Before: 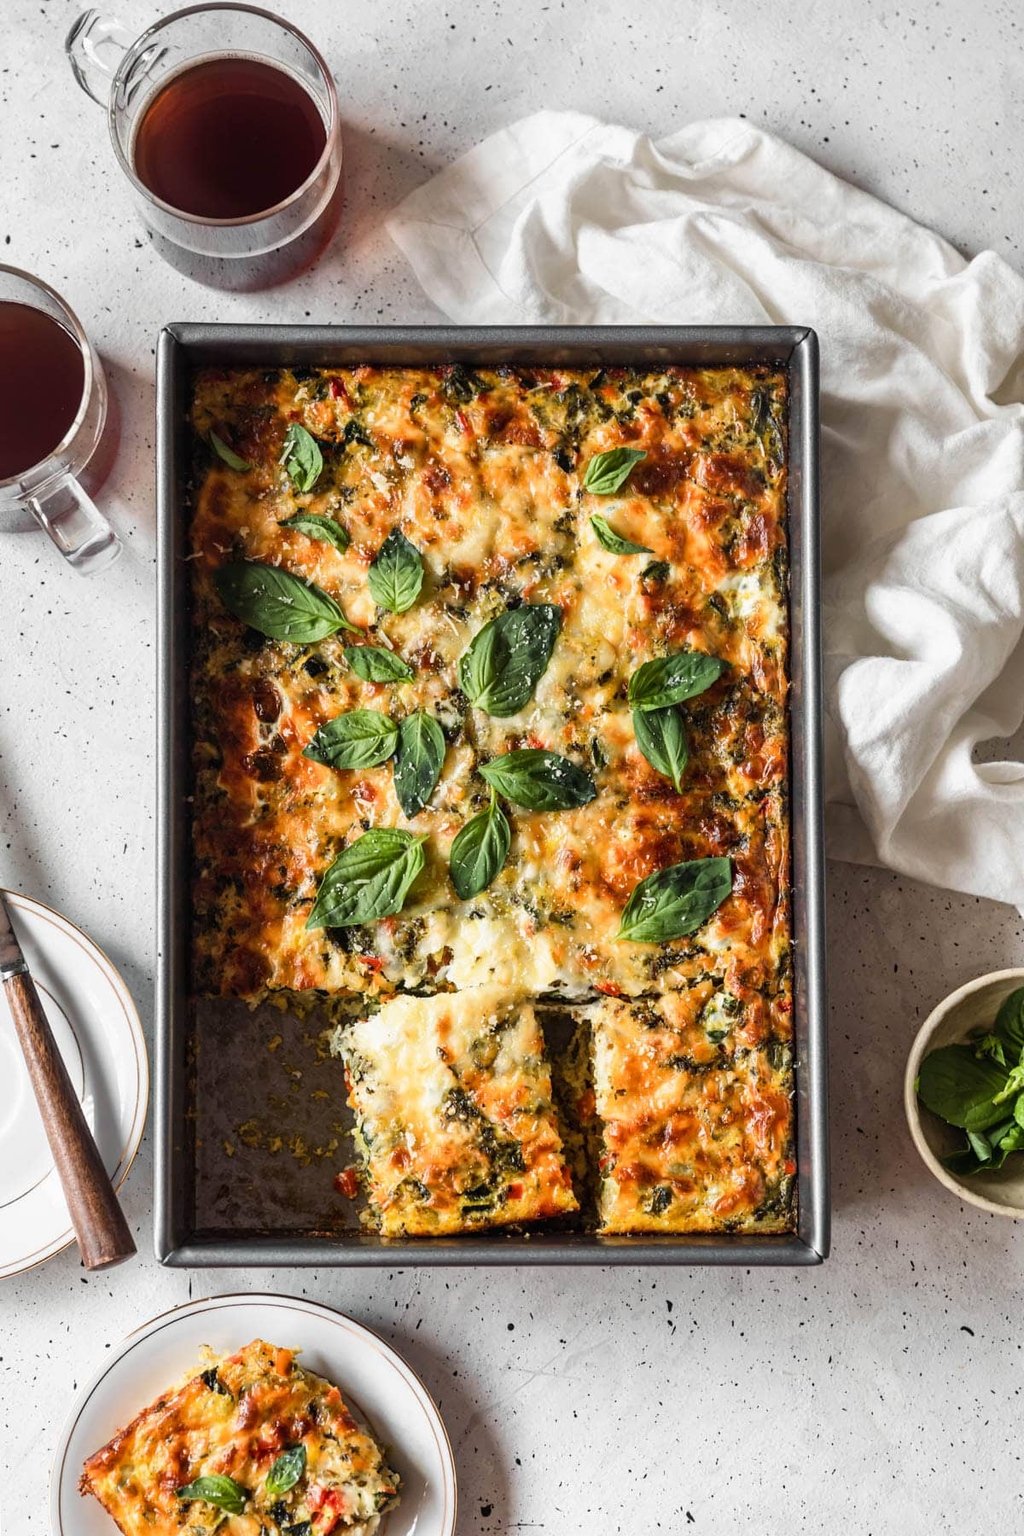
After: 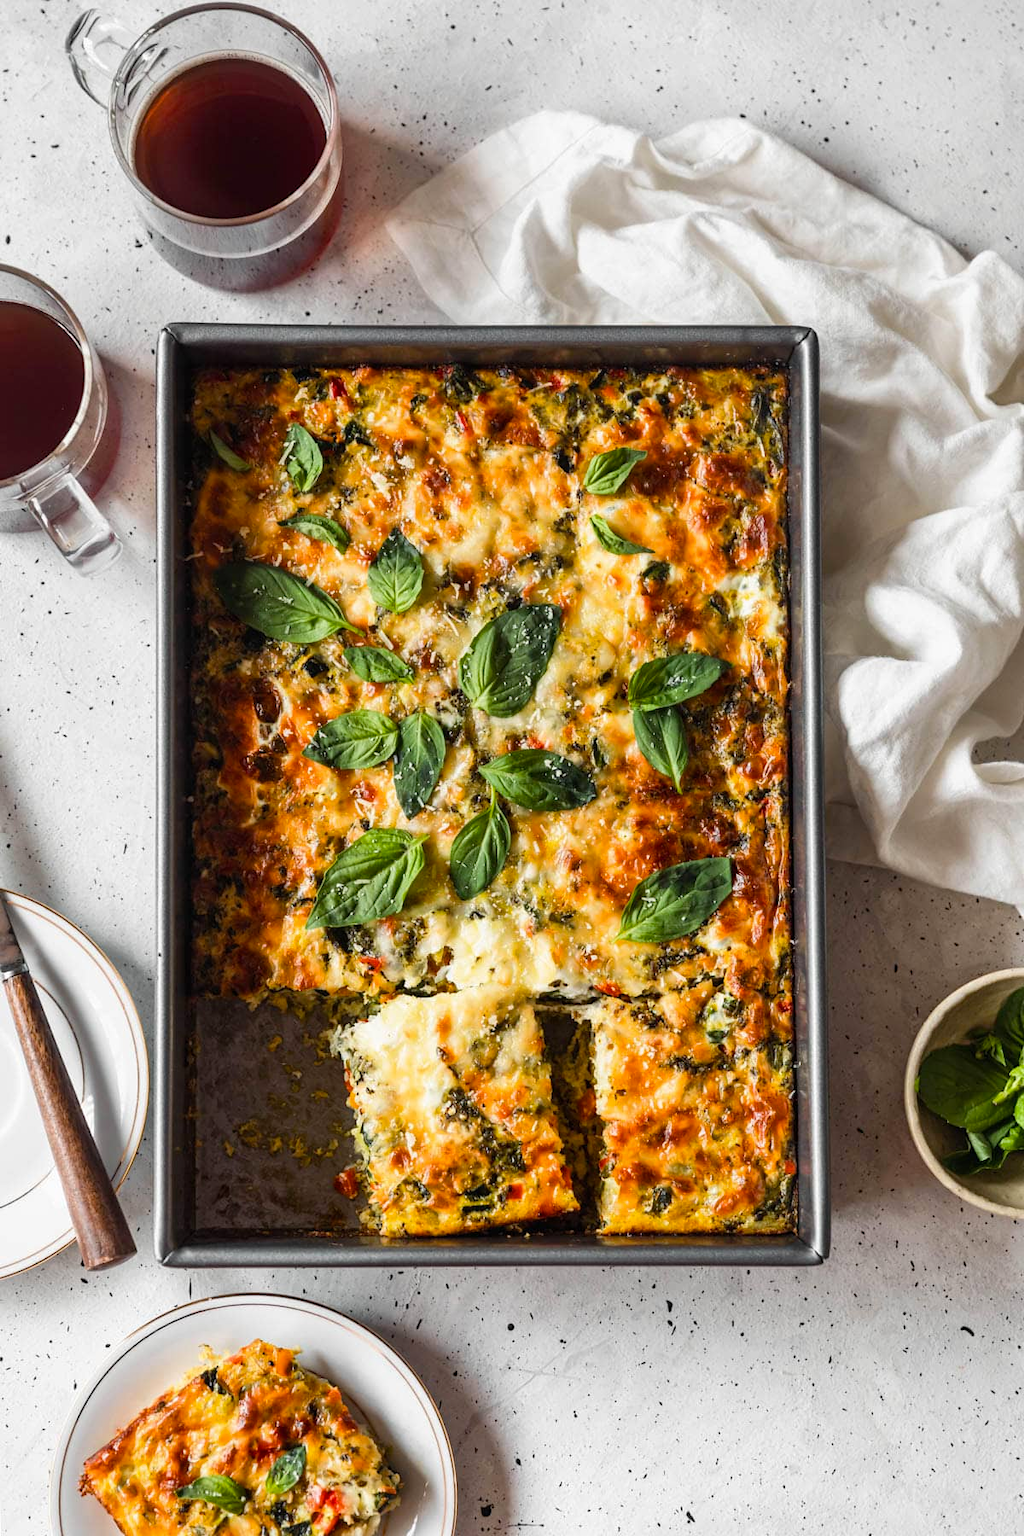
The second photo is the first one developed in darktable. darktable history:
color balance rgb: perceptual saturation grading › global saturation 25.77%, global vibrance -23.452%
